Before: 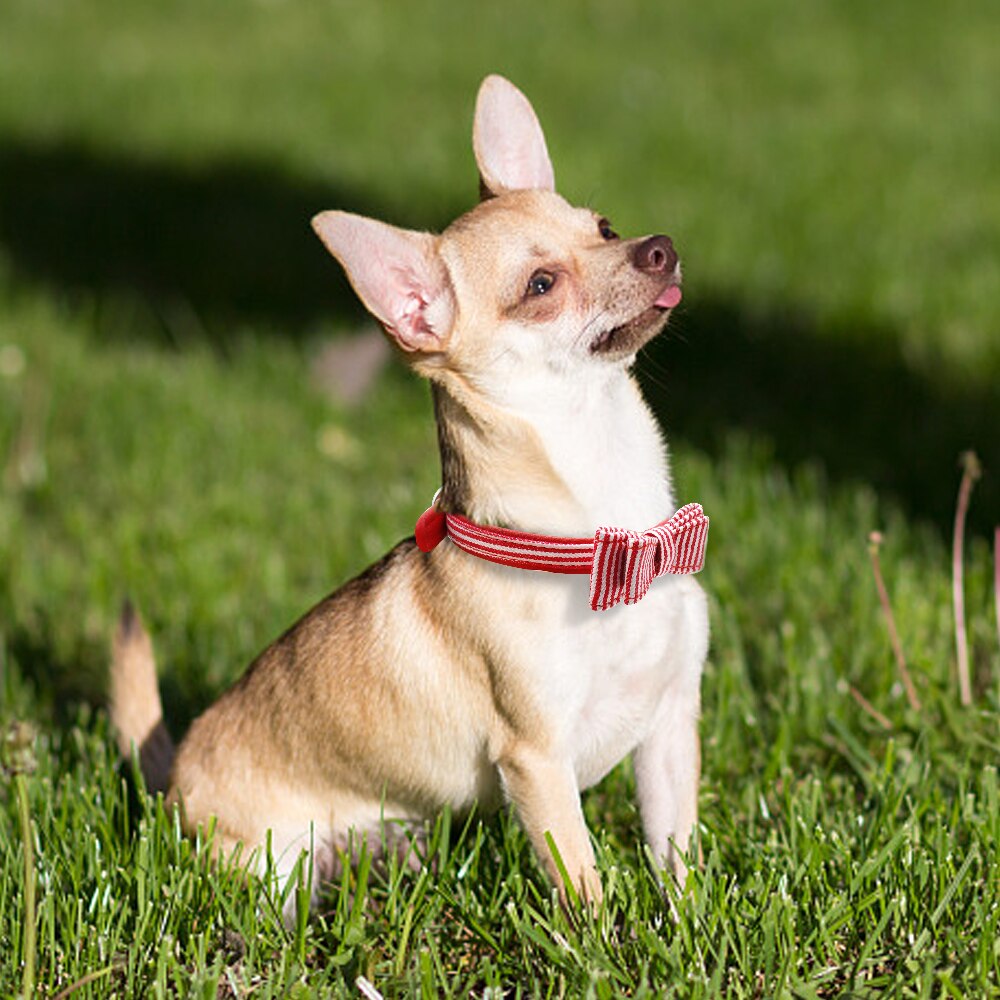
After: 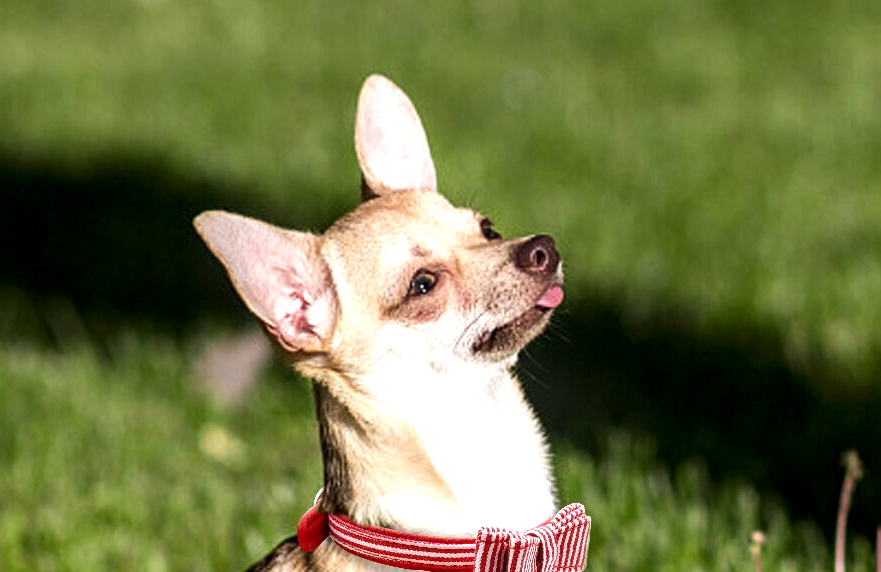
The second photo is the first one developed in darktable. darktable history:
tone equalizer: -8 EV -0.417 EV, -7 EV -0.389 EV, -6 EV -0.333 EV, -5 EV -0.222 EV, -3 EV 0.222 EV, -2 EV 0.333 EV, -1 EV 0.389 EV, +0 EV 0.417 EV, edges refinement/feathering 500, mask exposure compensation -1.57 EV, preserve details no
crop and rotate: left 11.812%, bottom 42.776%
local contrast: highlights 40%, shadows 60%, detail 136%, midtone range 0.514
